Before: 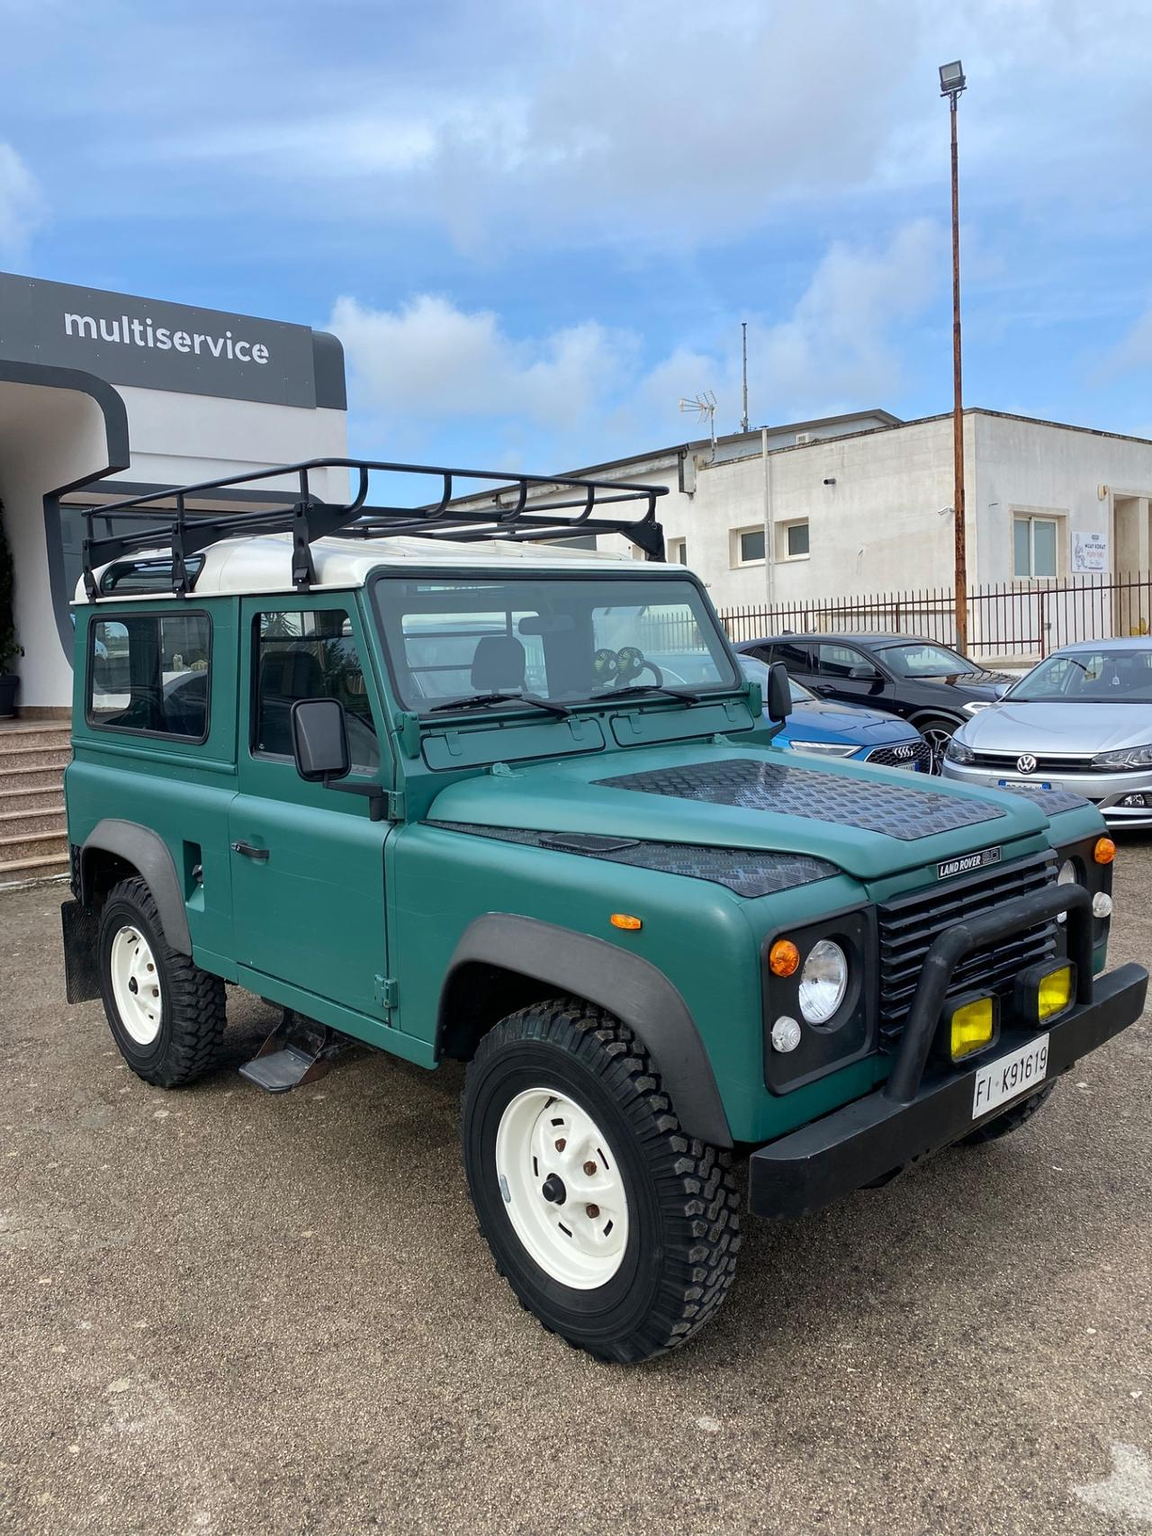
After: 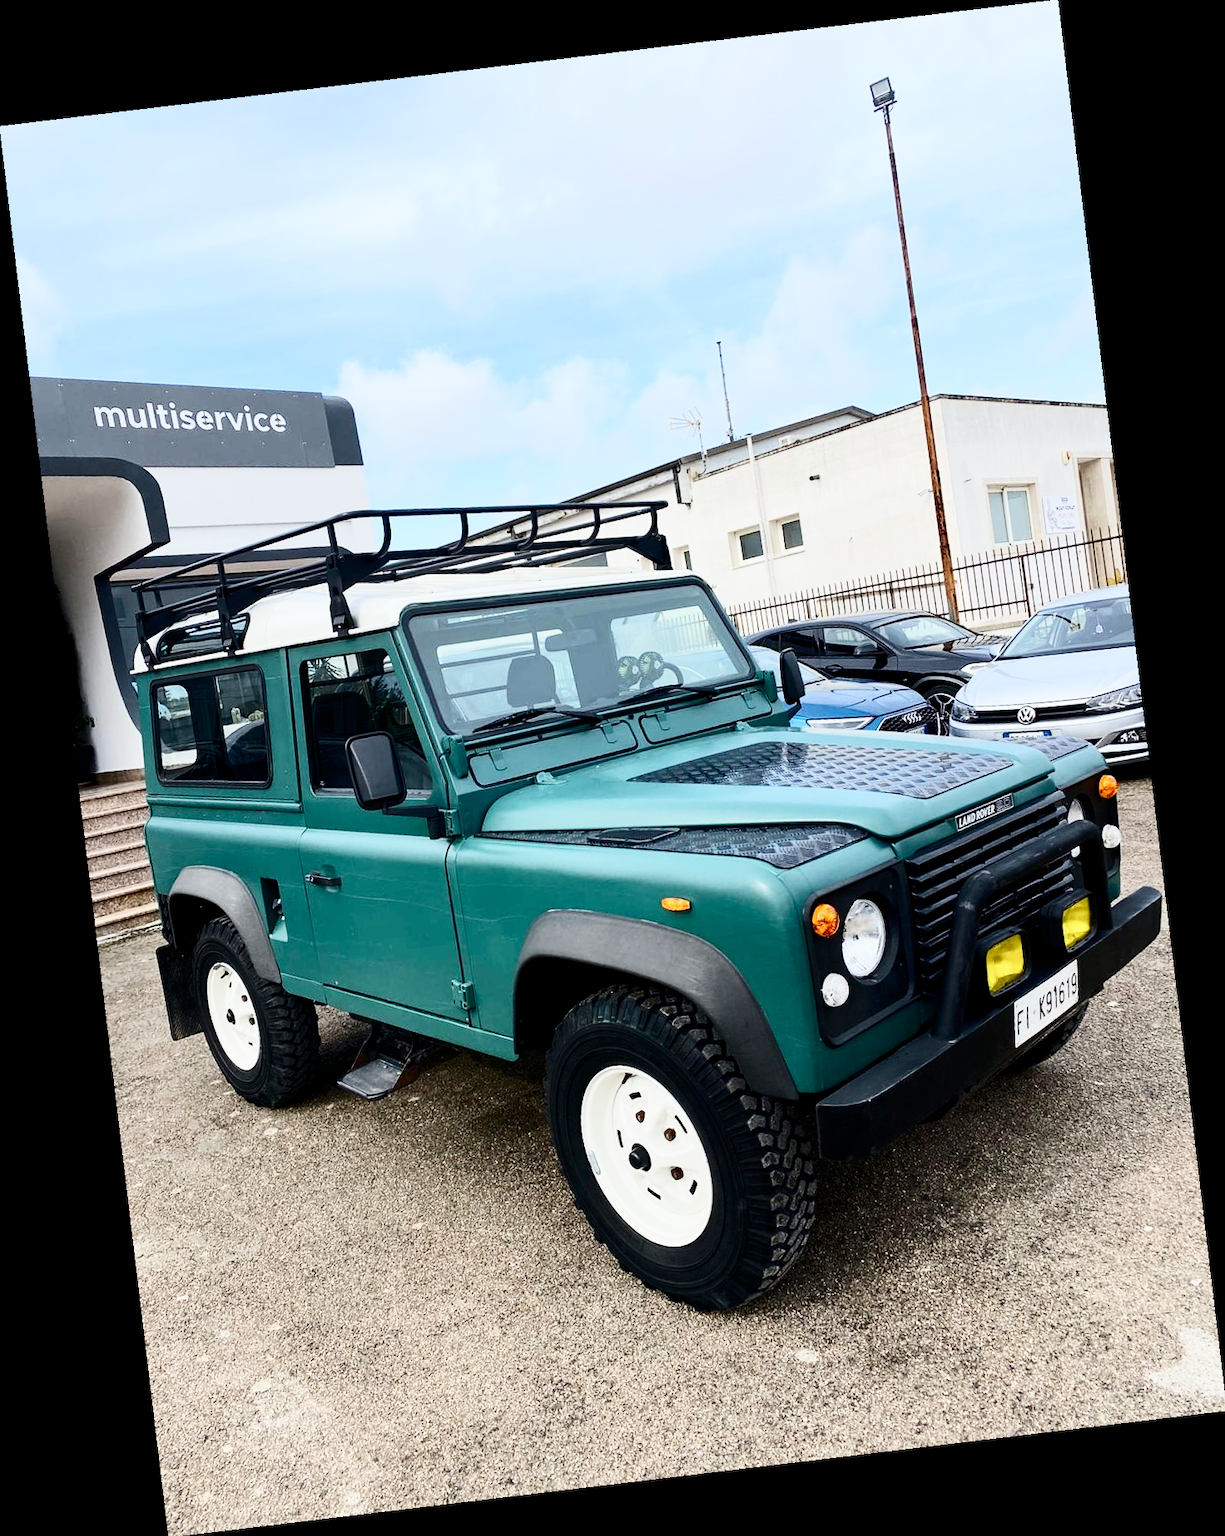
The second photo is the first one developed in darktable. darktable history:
rotate and perspective: rotation -6.83°, automatic cropping off
contrast brightness saturation: contrast 0.39, brightness 0.1
filmic rgb: middle gray luminance 29%, black relative exposure -10.3 EV, white relative exposure 5.5 EV, threshold 6 EV, target black luminance 0%, hardness 3.95, latitude 2.04%, contrast 1.132, highlights saturation mix 5%, shadows ↔ highlights balance 15.11%, add noise in highlights 0, preserve chrominance no, color science v3 (2019), use custom middle-gray values true, iterations of high-quality reconstruction 0, contrast in highlights soft, enable highlight reconstruction true
exposure: exposure 1 EV, compensate highlight preservation false
